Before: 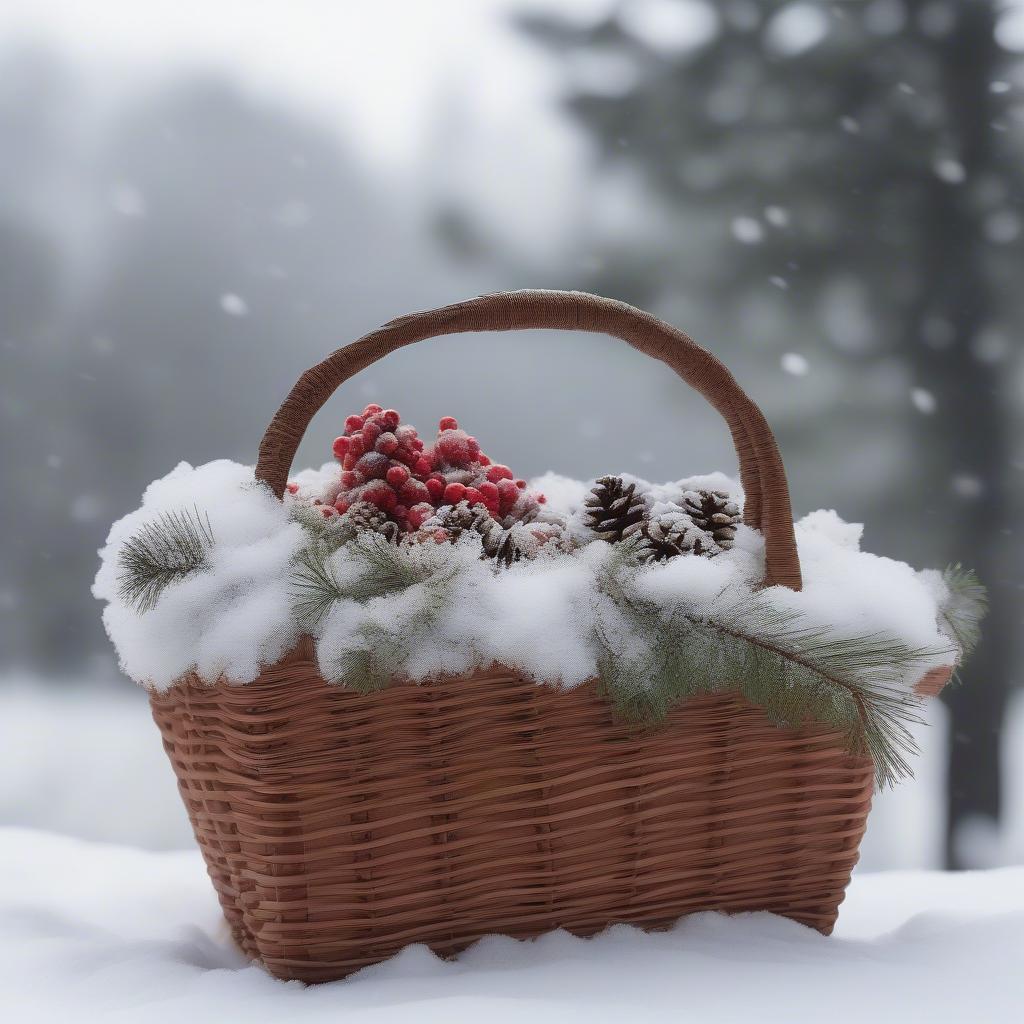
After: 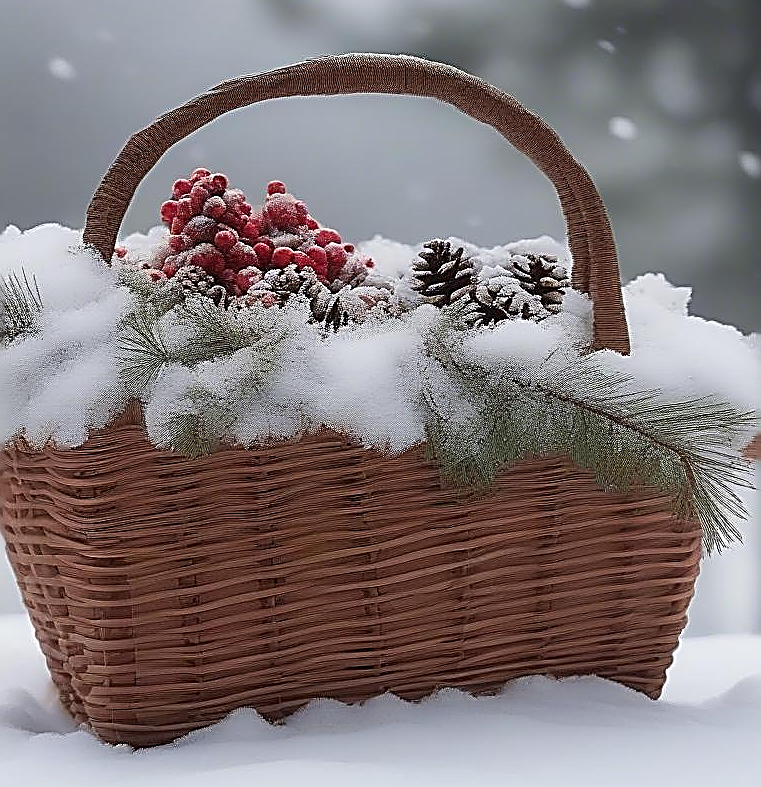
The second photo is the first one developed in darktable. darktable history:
crop: left 16.866%, top 23.137%, right 8.76%
sharpen: amount 1.982
